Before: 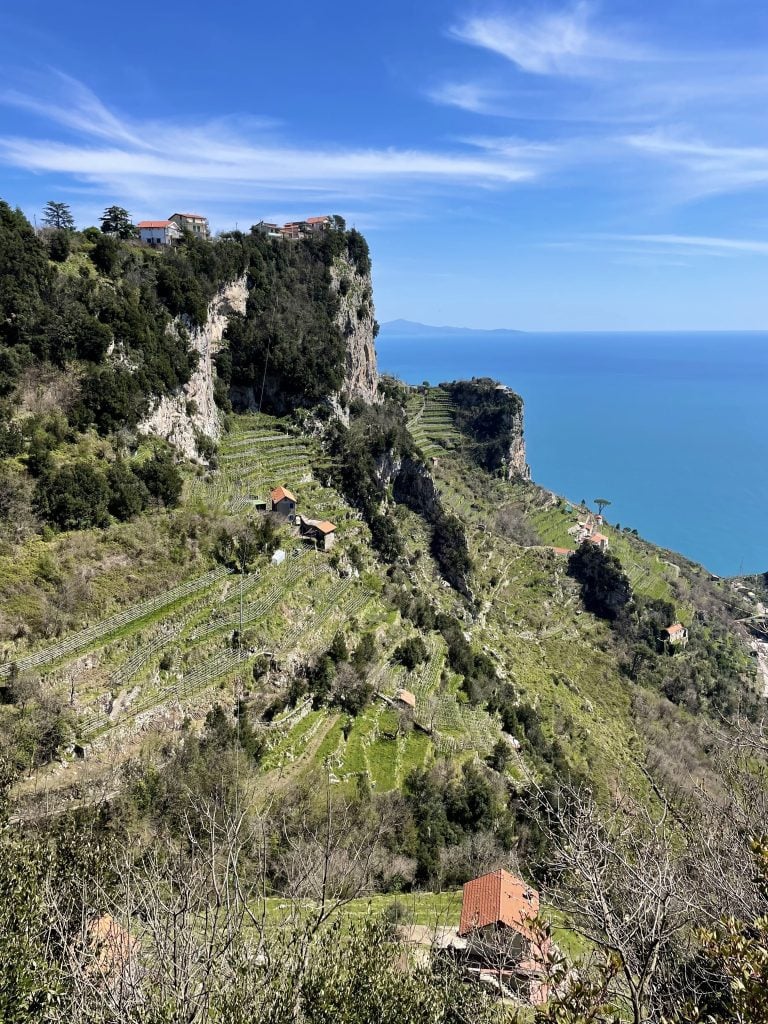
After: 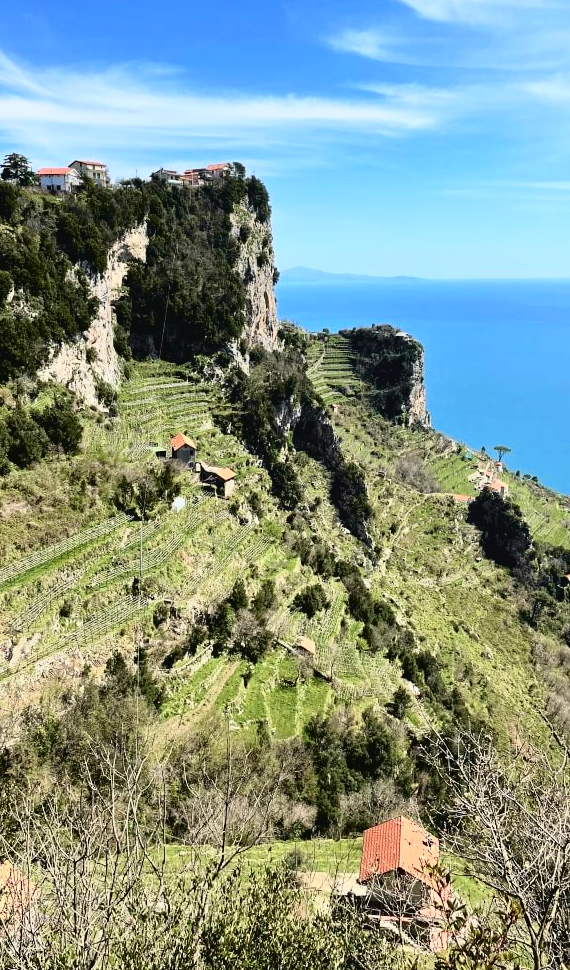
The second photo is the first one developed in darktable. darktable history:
crop and rotate: left 13.15%, top 5.251%, right 12.609%
tone curve: curves: ch0 [(0.003, 0.032) (0.037, 0.037) (0.149, 0.117) (0.297, 0.318) (0.41, 0.48) (0.541, 0.649) (0.722, 0.857) (0.875, 0.946) (1, 0.98)]; ch1 [(0, 0) (0.305, 0.325) (0.453, 0.437) (0.482, 0.474) (0.501, 0.498) (0.506, 0.503) (0.559, 0.576) (0.6, 0.635) (0.656, 0.707) (1, 1)]; ch2 [(0, 0) (0.323, 0.277) (0.408, 0.399) (0.45, 0.48) (0.499, 0.502) (0.515, 0.532) (0.573, 0.602) (0.653, 0.675) (0.75, 0.756) (1, 1)], color space Lab, independent channels, preserve colors none
